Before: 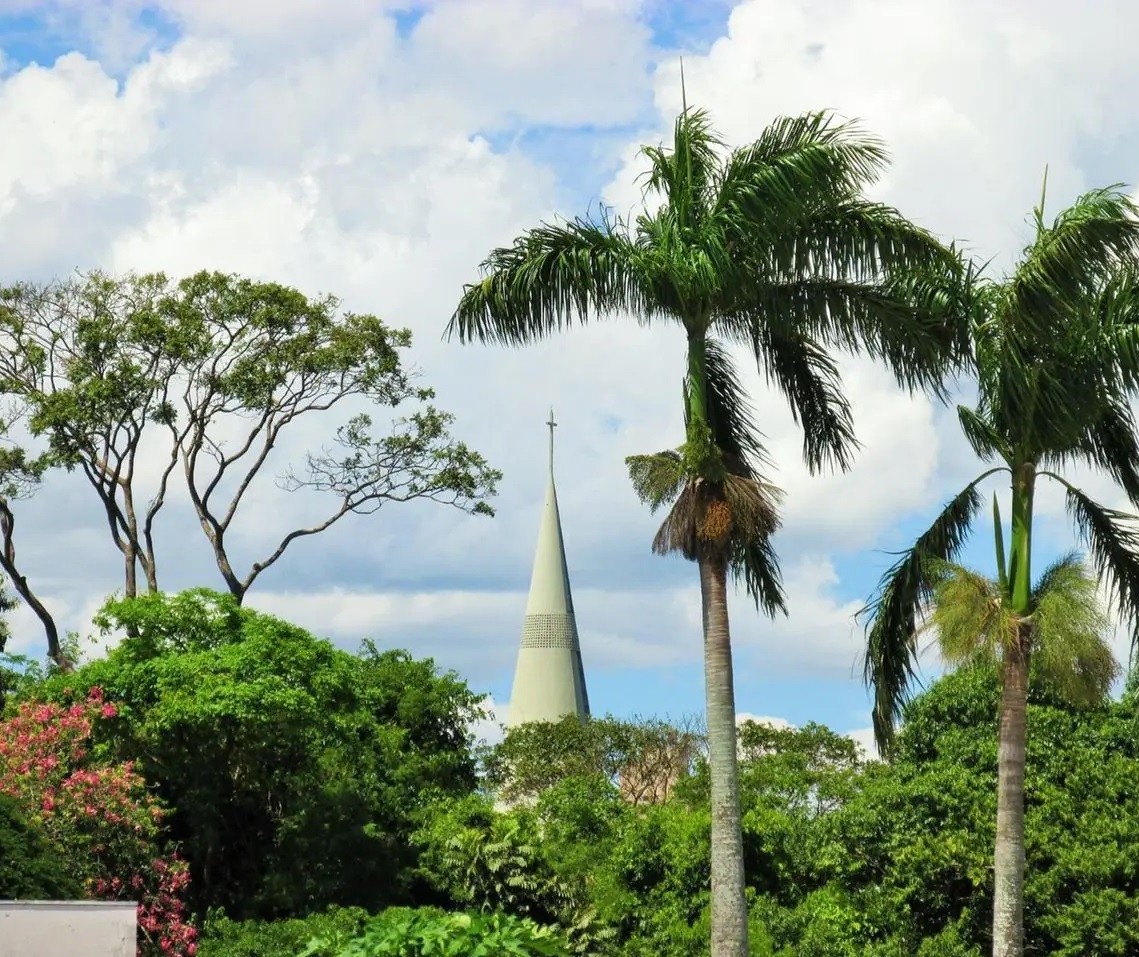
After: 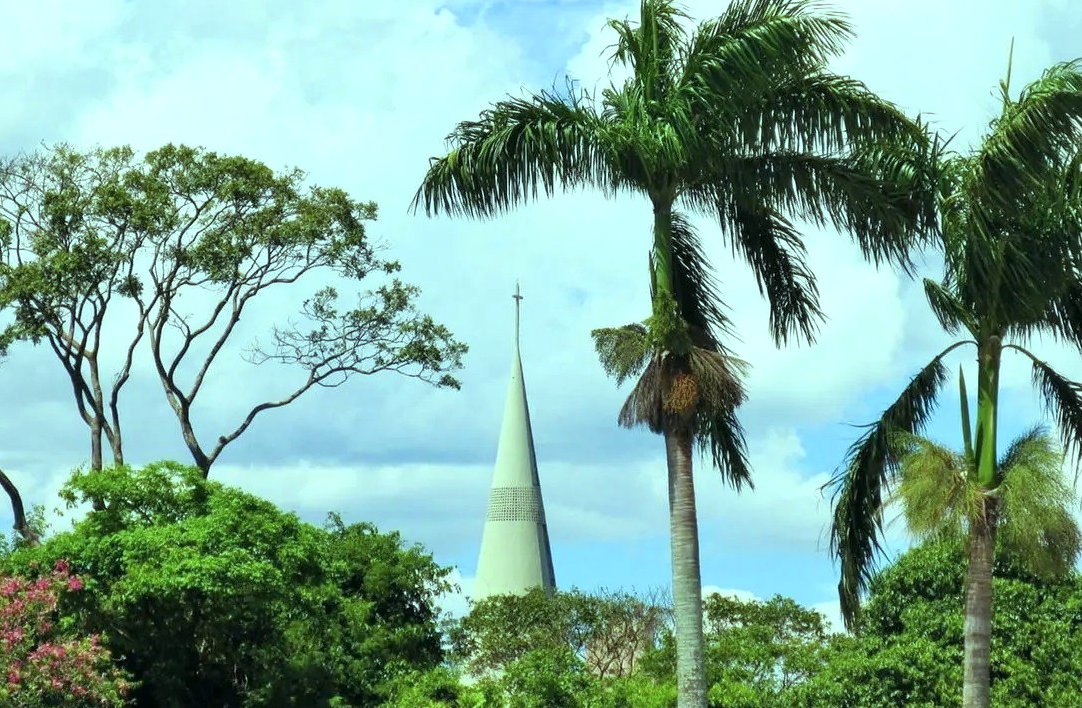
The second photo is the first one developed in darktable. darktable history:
color balance: mode lift, gamma, gain (sRGB), lift [0.997, 0.979, 1.021, 1.011], gamma [1, 1.084, 0.916, 0.998], gain [1, 0.87, 1.13, 1.101], contrast 4.55%, contrast fulcrum 38.24%, output saturation 104.09%
contrast brightness saturation: saturation -0.05
crop and rotate: left 2.991%, top 13.302%, right 1.981%, bottom 12.636%
